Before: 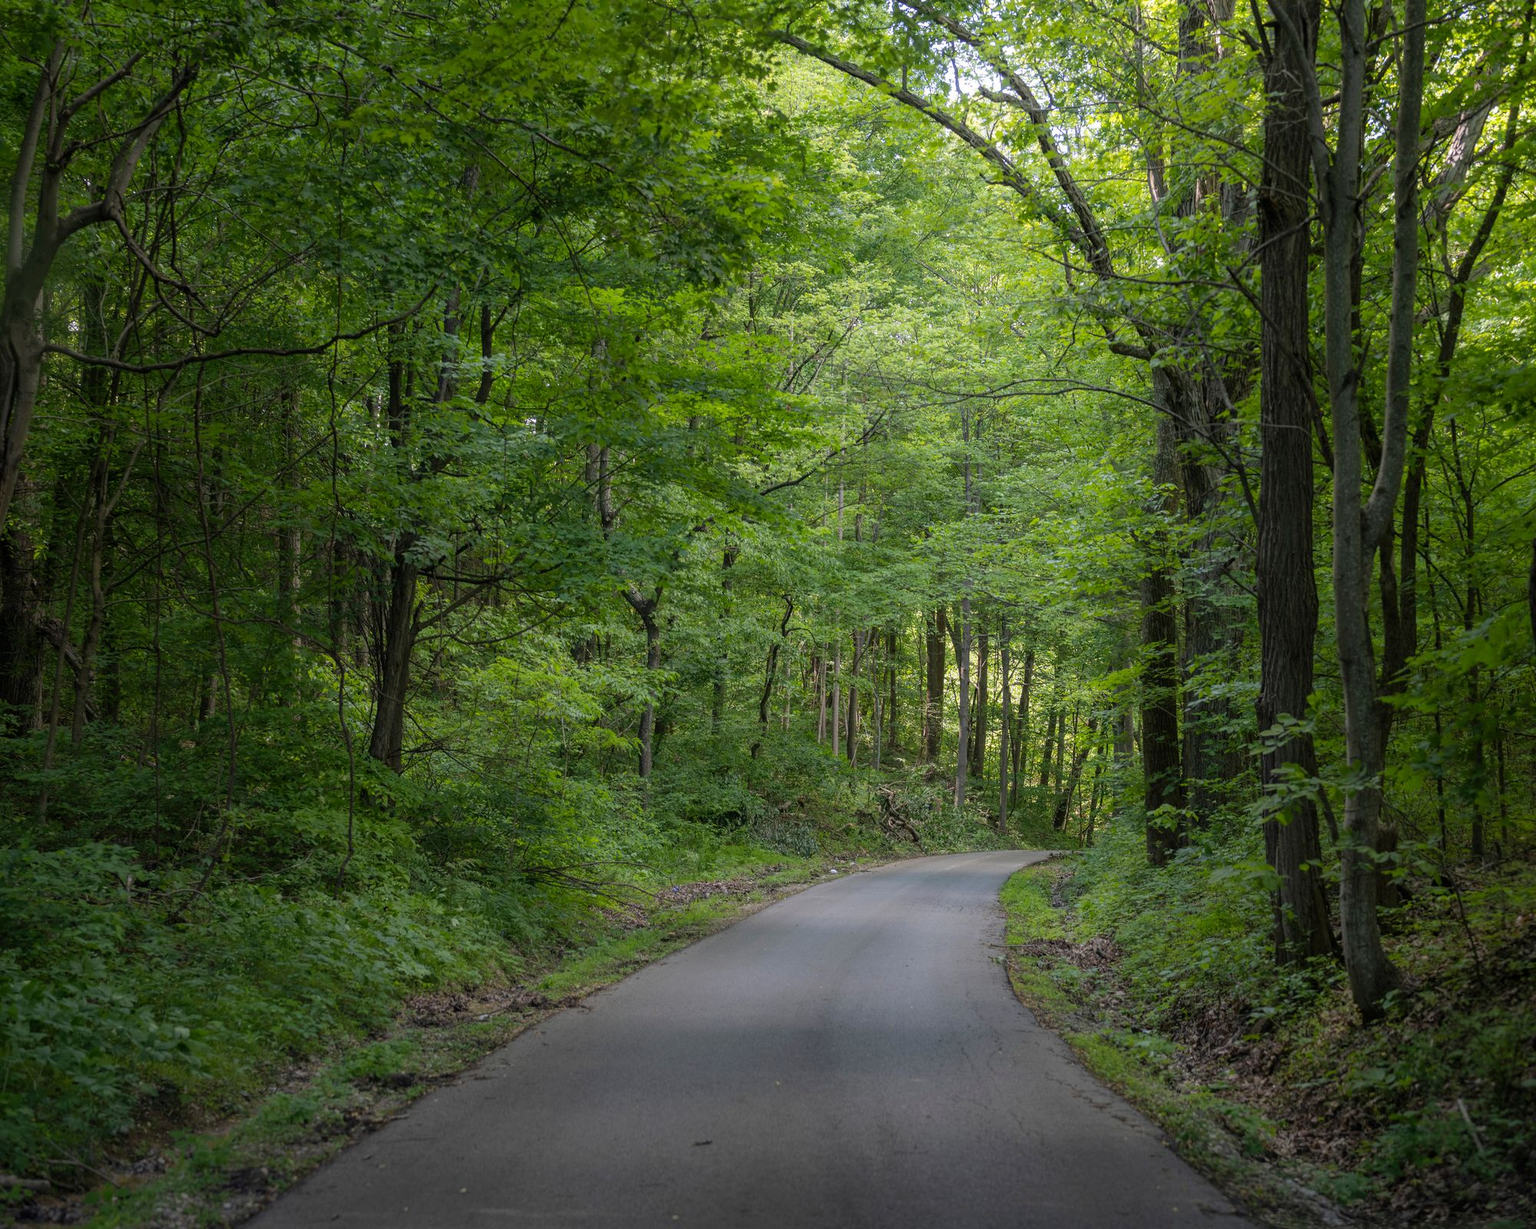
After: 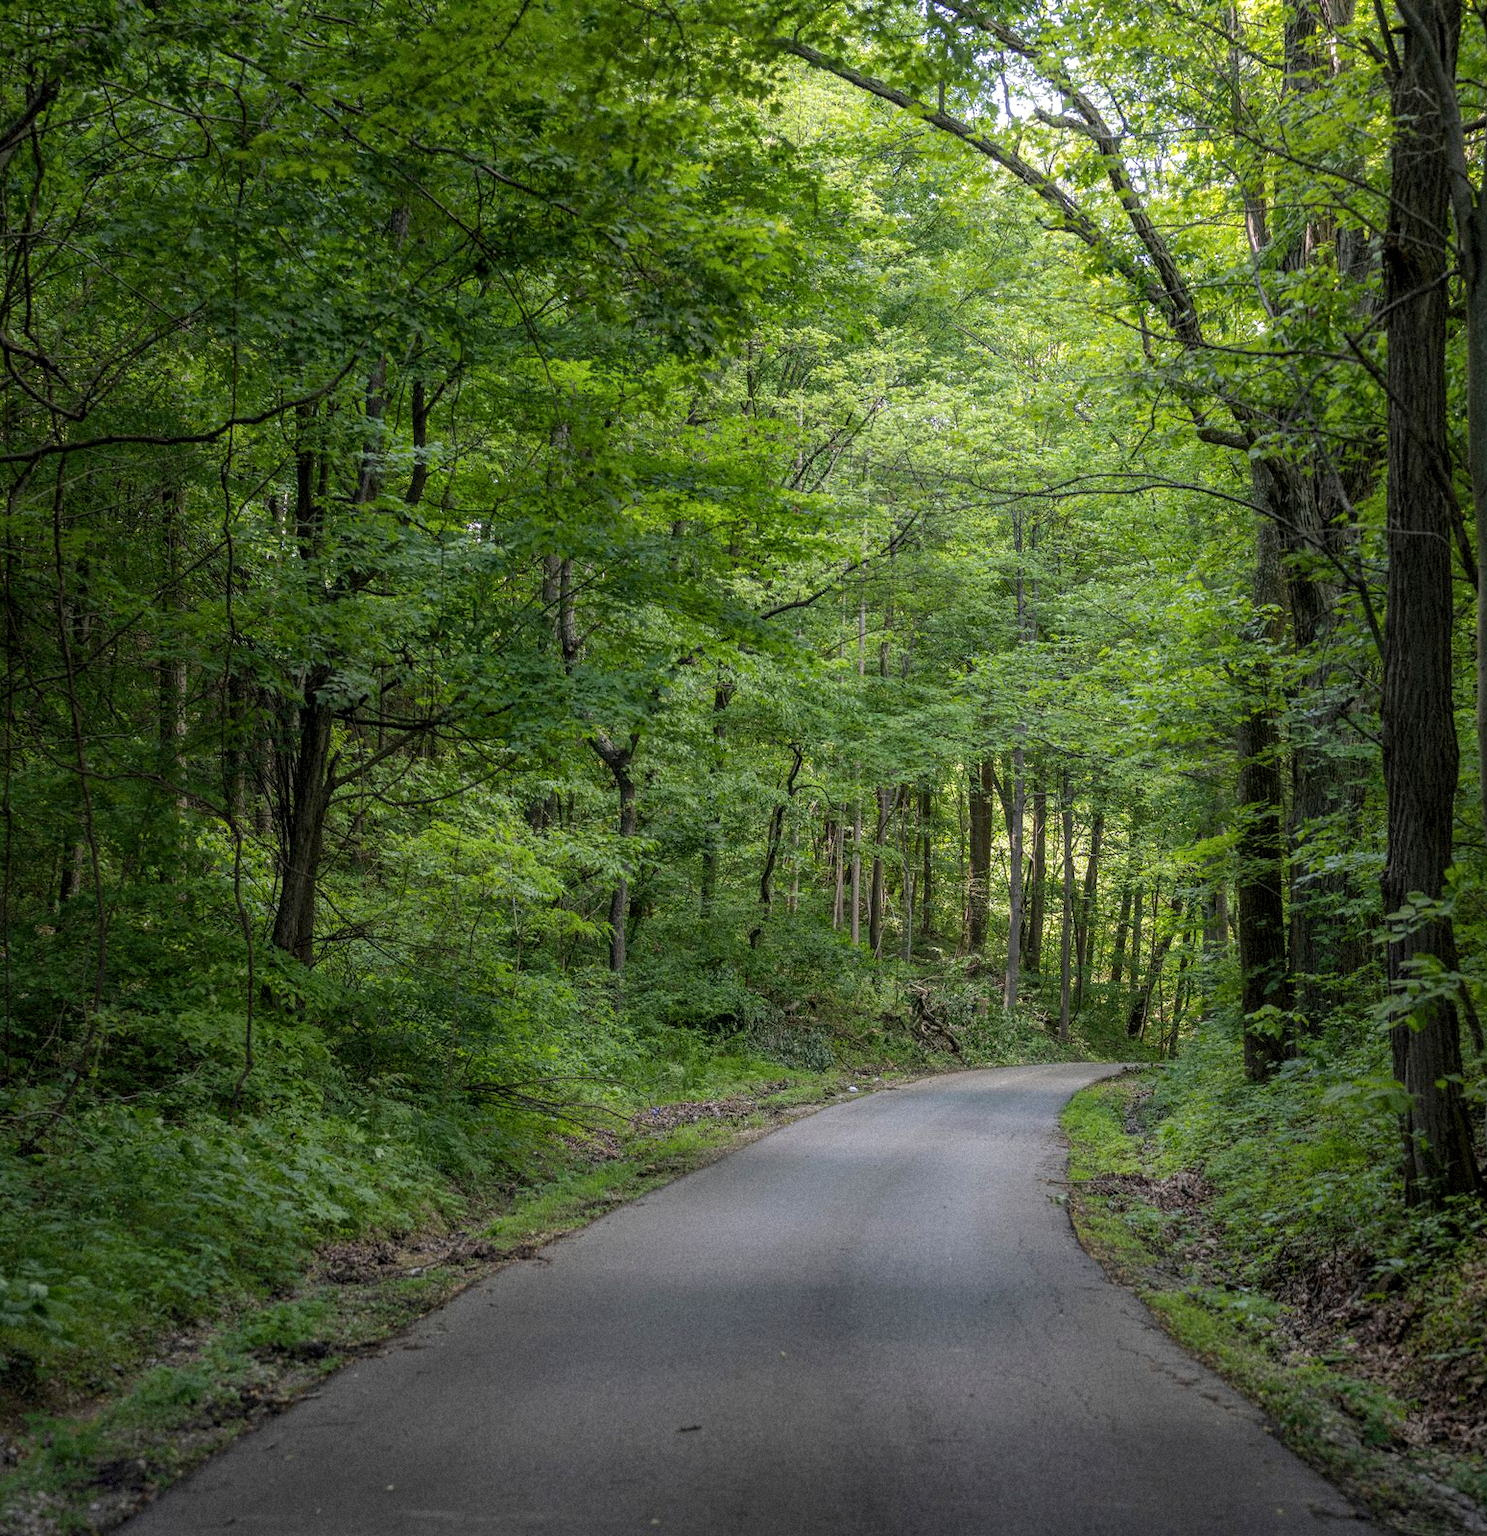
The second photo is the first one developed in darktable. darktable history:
crop: left 9.88%, right 12.664%
grain: mid-tones bias 0%
local contrast: on, module defaults
